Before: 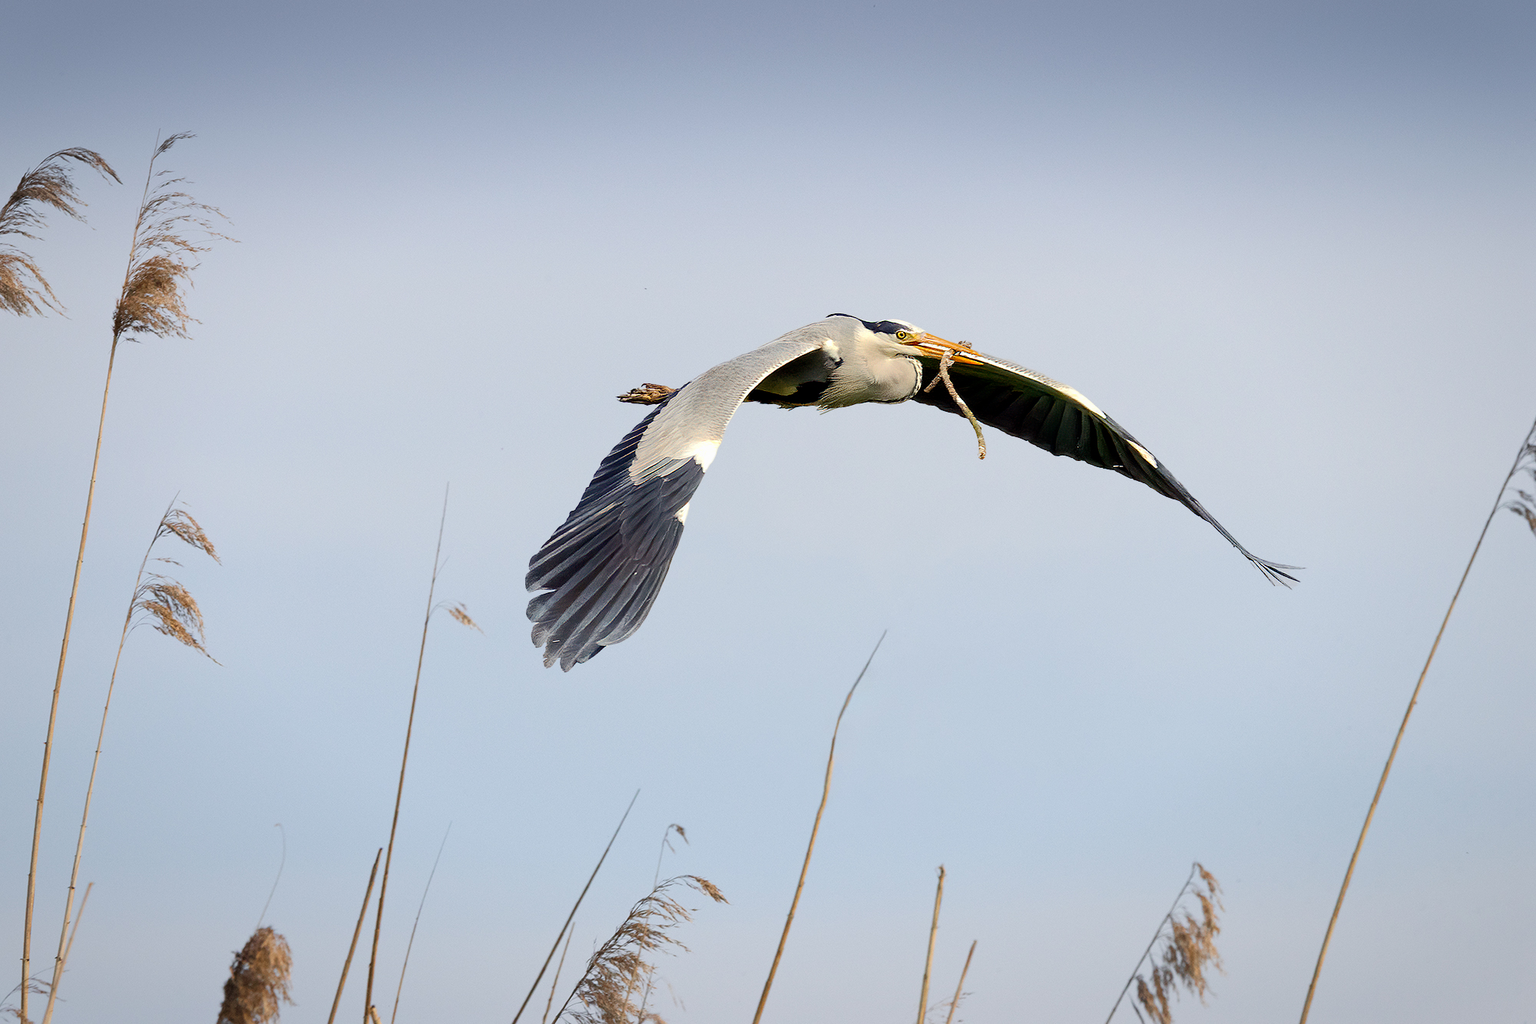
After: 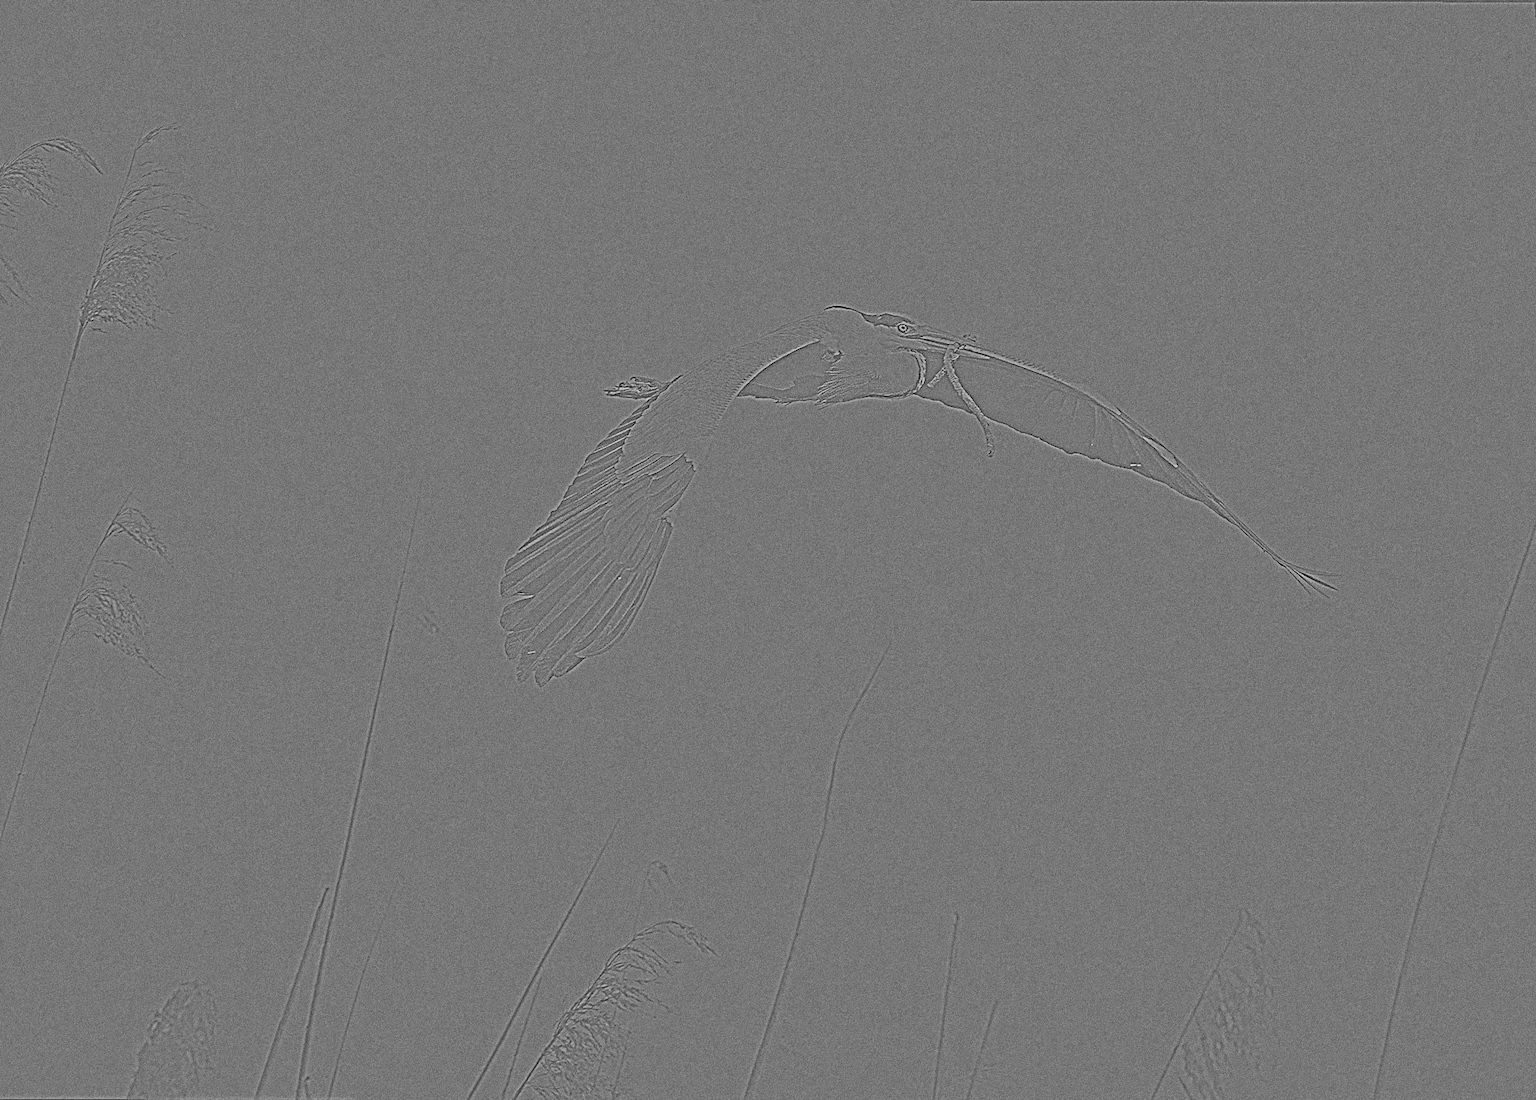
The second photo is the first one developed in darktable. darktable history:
highpass: sharpness 9.84%, contrast boost 9.94%
sharpen: on, module defaults
contrast brightness saturation: contrast 0.25, saturation -0.31
shadows and highlights: on, module defaults
grain: coarseness 0.09 ISO, strength 40%
white balance: emerald 1
rotate and perspective: rotation 0.215°, lens shift (vertical) -0.139, crop left 0.069, crop right 0.939, crop top 0.002, crop bottom 0.996
